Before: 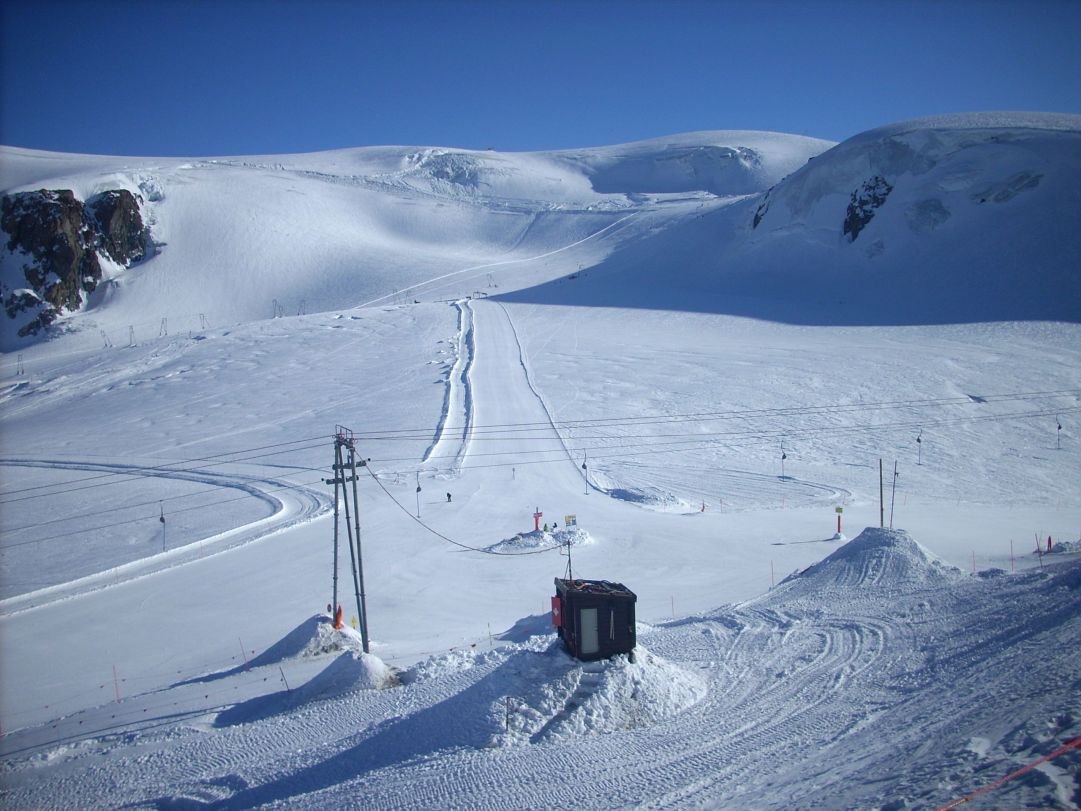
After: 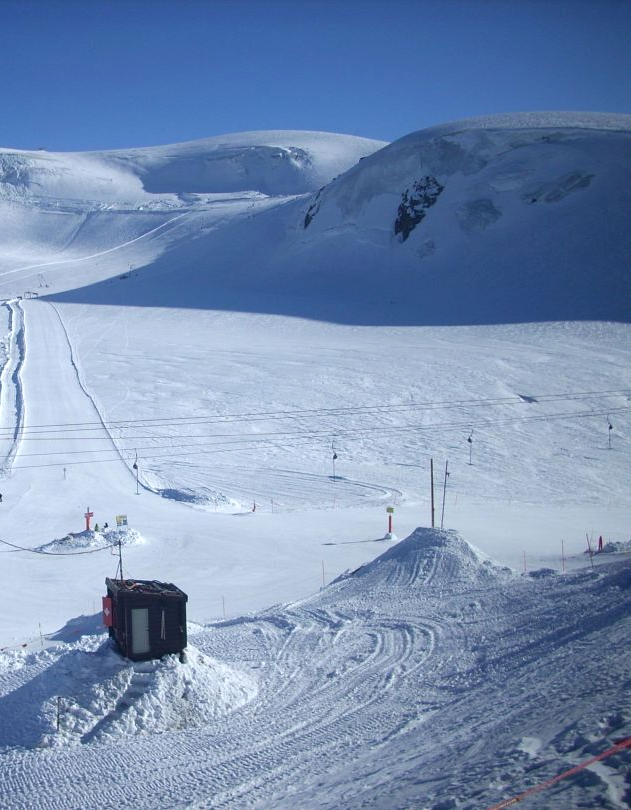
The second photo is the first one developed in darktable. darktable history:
crop: left 41.57%
shadows and highlights: shadows -13.45, white point adjustment 3.82, highlights 28.9
